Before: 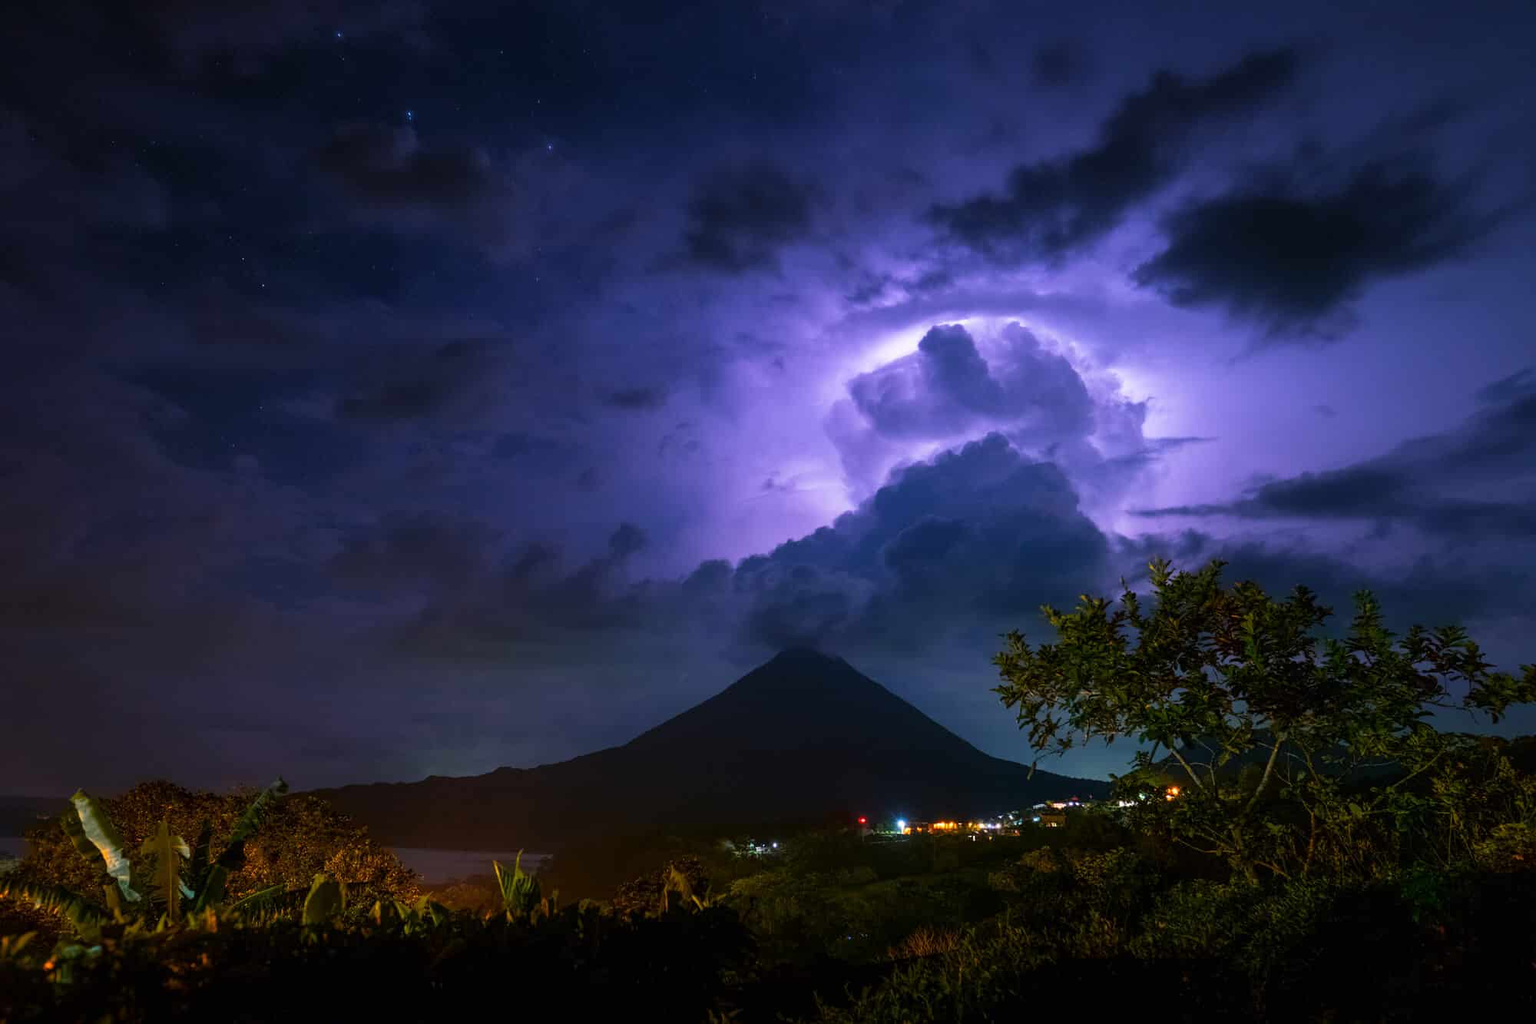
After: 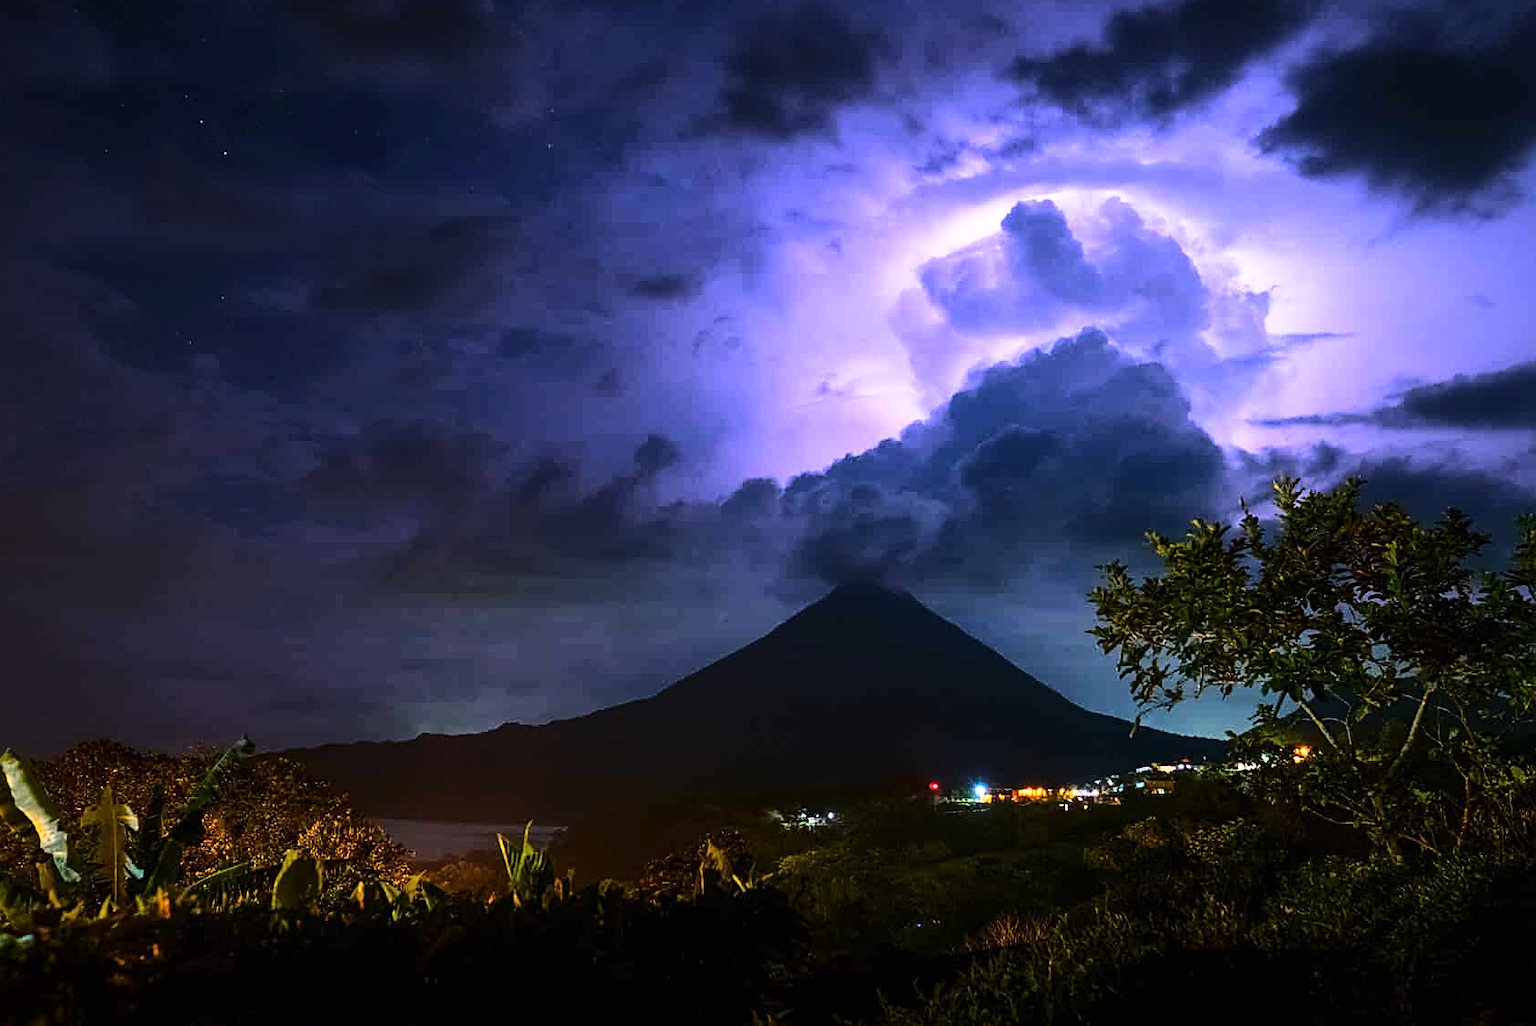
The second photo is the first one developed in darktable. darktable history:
crop and rotate: left 4.78%, top 15.233%, right 10.69%
base curve: curves: ch0 [(0, 0) (0.028, 0.03) (0.105, 0.232) (0.387, 0.748) (0.754, 0.968) (1, 1)]
tone equalizer: edges refinement/feathering 500, mask exposure compensation -1.57 EV, preserve details no
sharpen: on, module defaults
